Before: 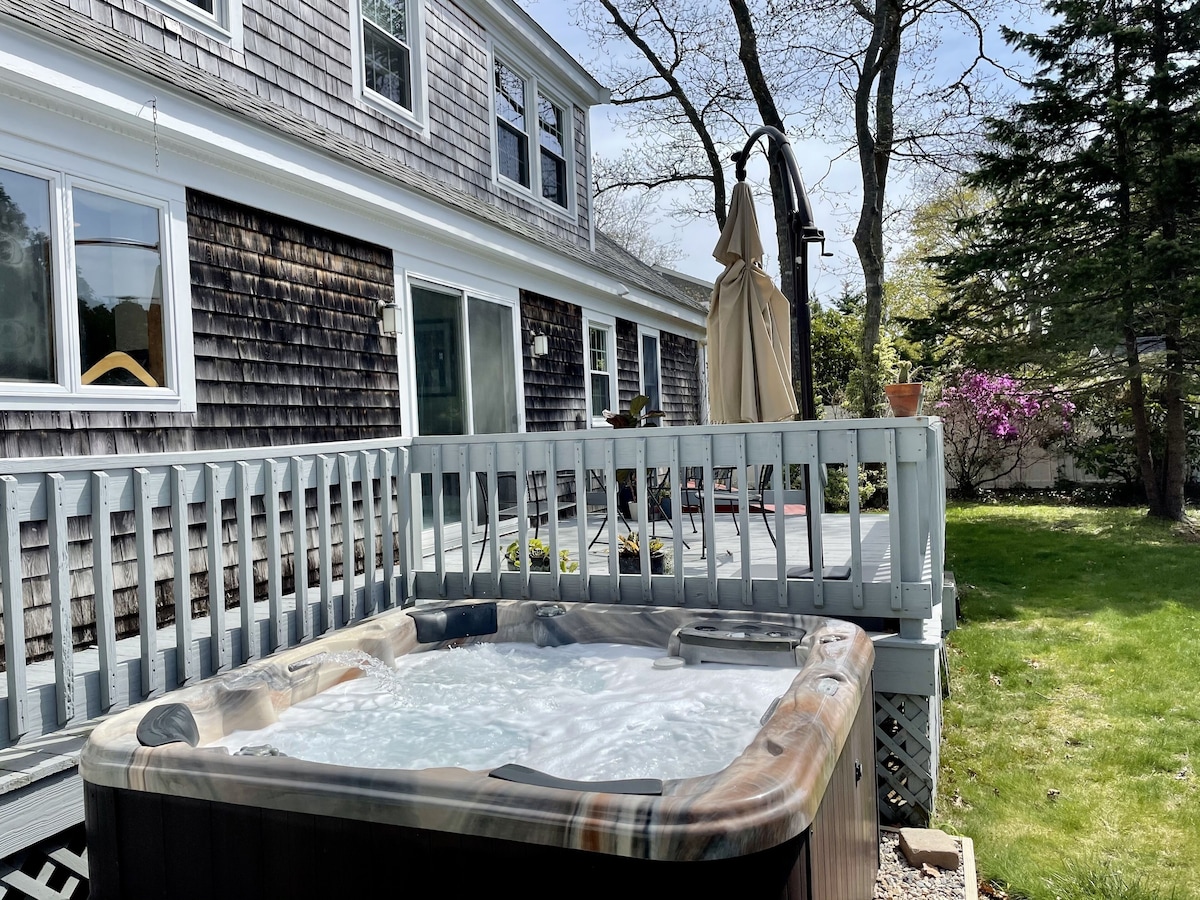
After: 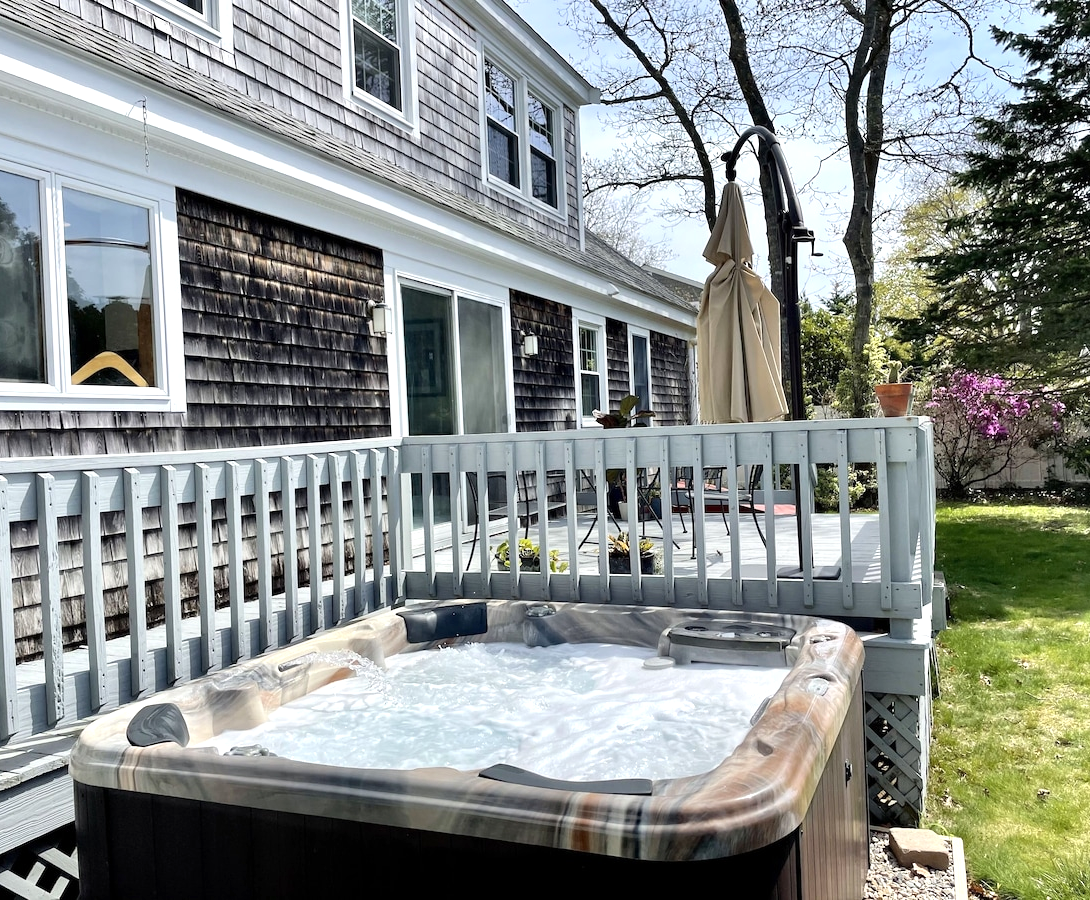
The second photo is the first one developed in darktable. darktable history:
tone equalizer: -8 EV -0.429 EV, -7 EV -0.406 EV, -6 EV -0.345 EV, -5 EV -0.189 EV, -3 EV 0.247 EV, -2 EV 0.316 EV, -1 EV 0.384 EV, +0 EV 0.391 EV, smoothing diameter 24.87%, edges refinement/feathering 10.21, preserve details guided filter
crop and rotate: left 0.905%, right 8.247%
